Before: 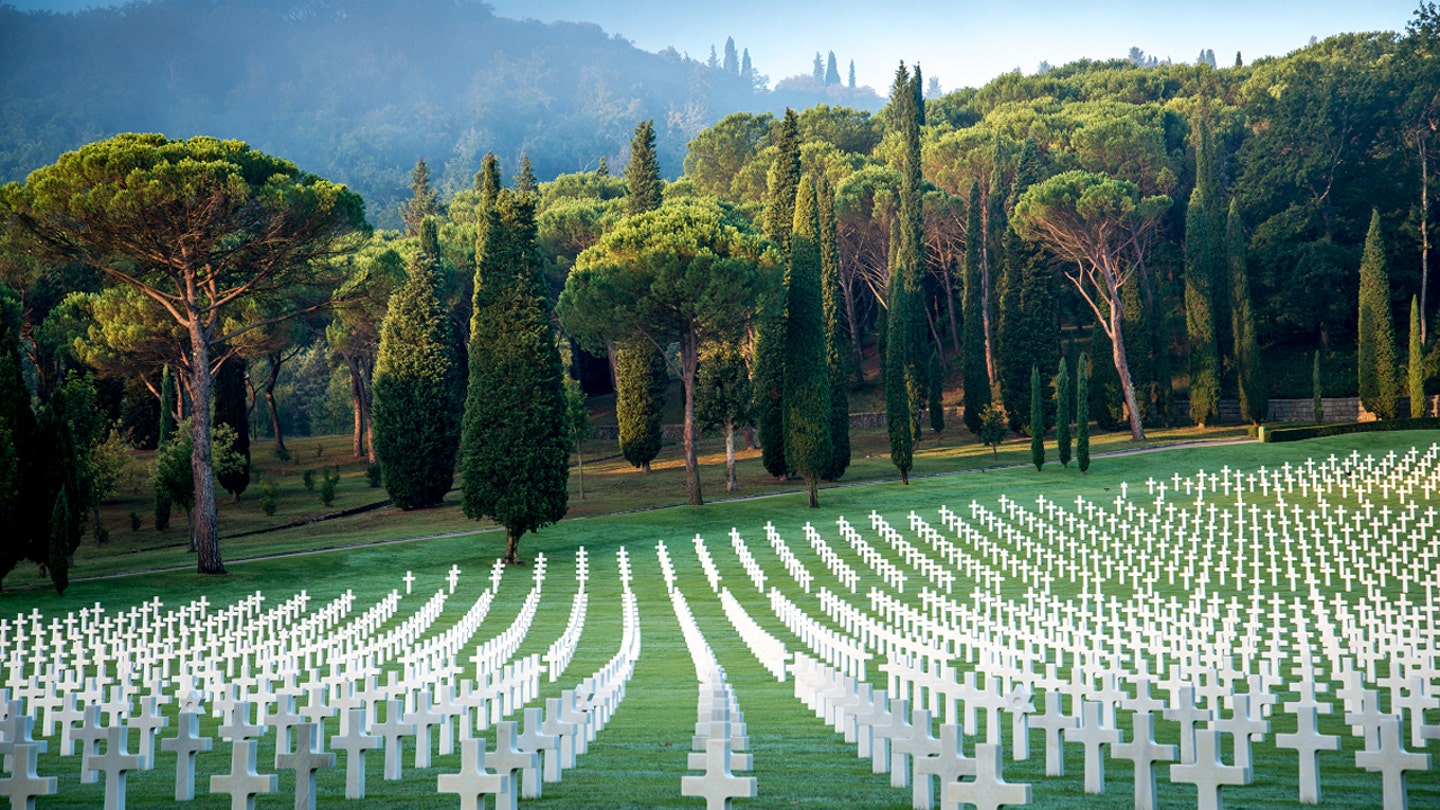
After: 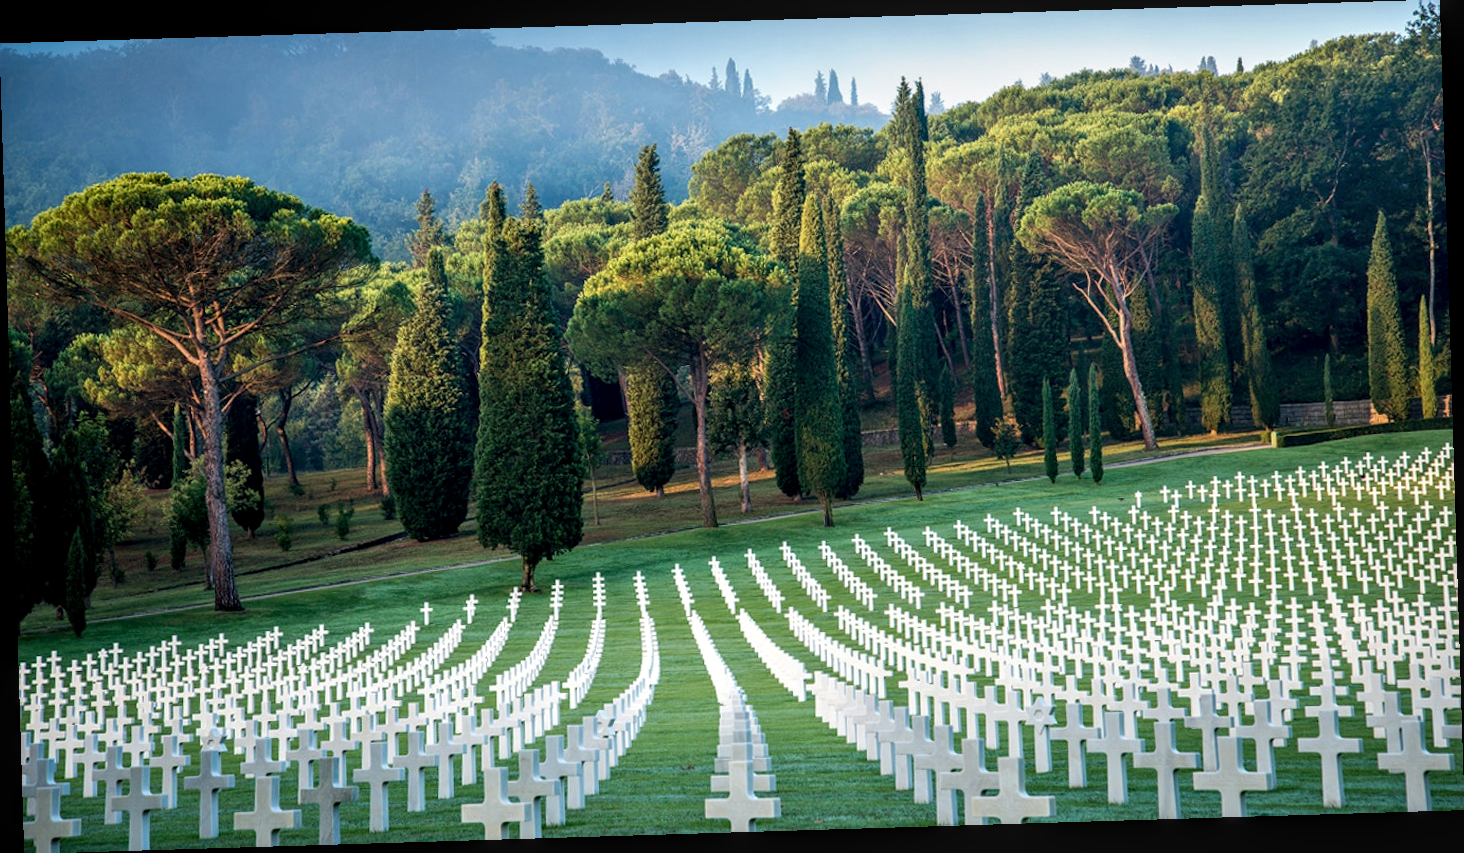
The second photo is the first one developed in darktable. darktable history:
local contrast: on, module defaults
rotate and perspective: rotation -1.75°, automatic cropping off
